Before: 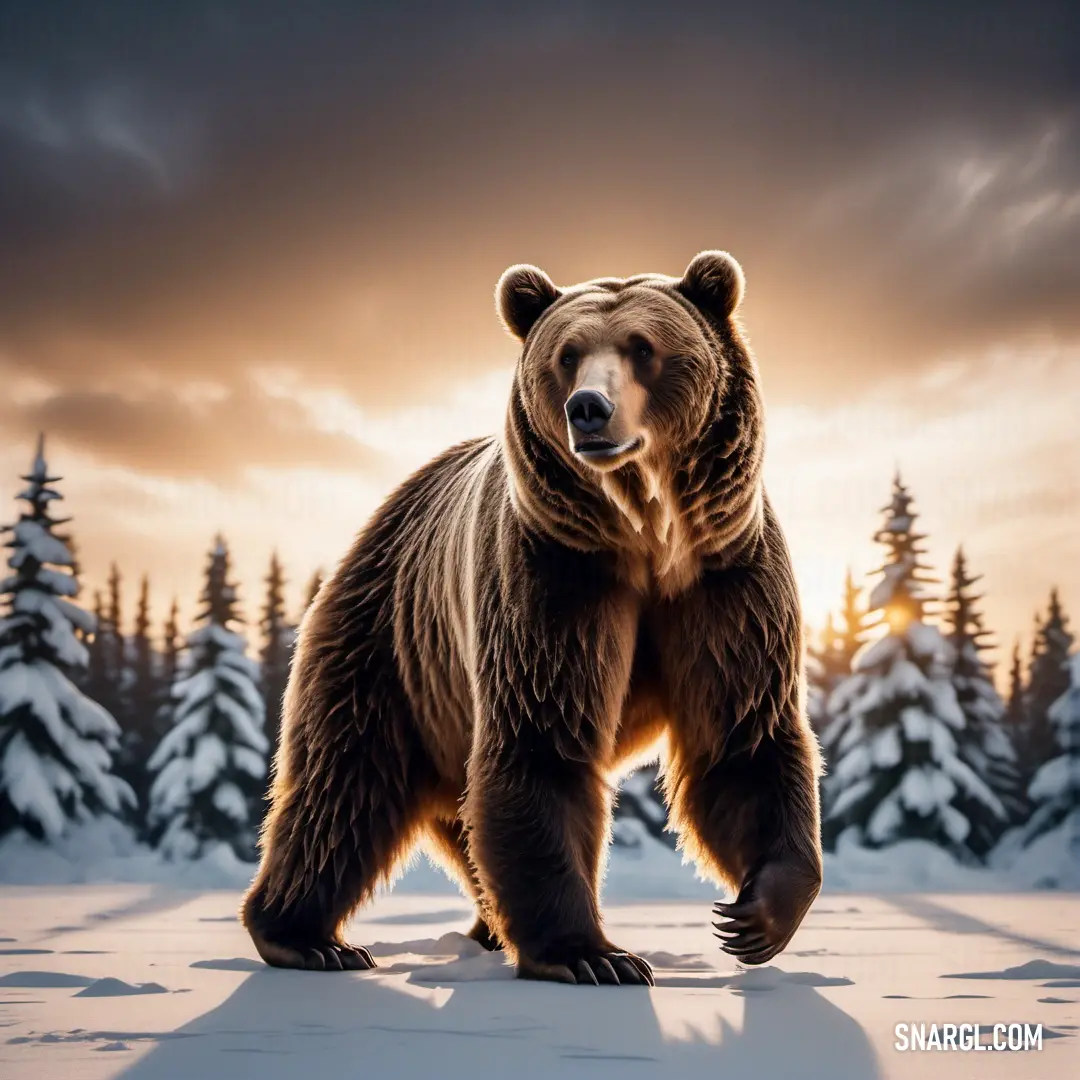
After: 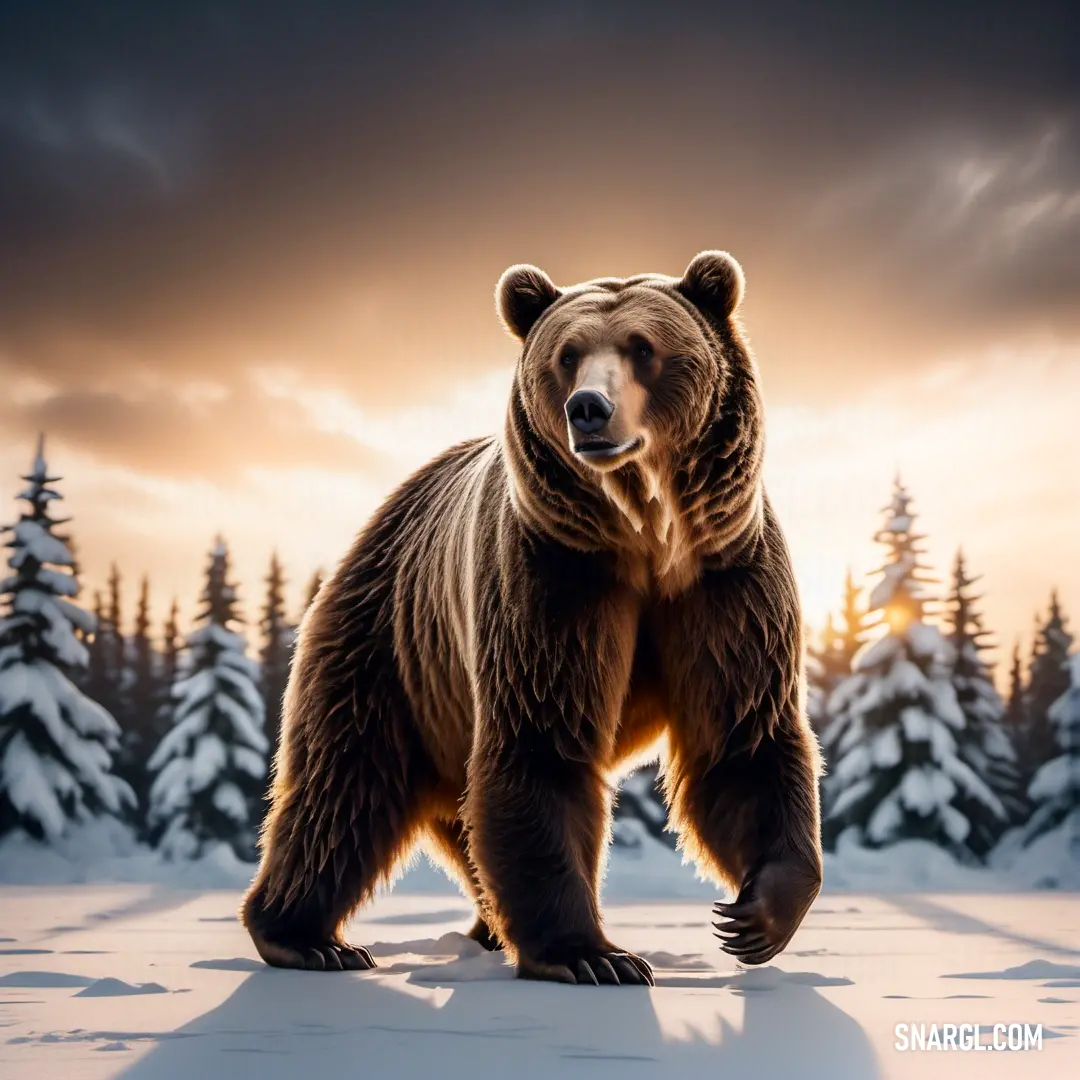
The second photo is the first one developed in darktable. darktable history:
shadows and highlights: shadows -53.84, highlights 85.01, soften with gaussian
